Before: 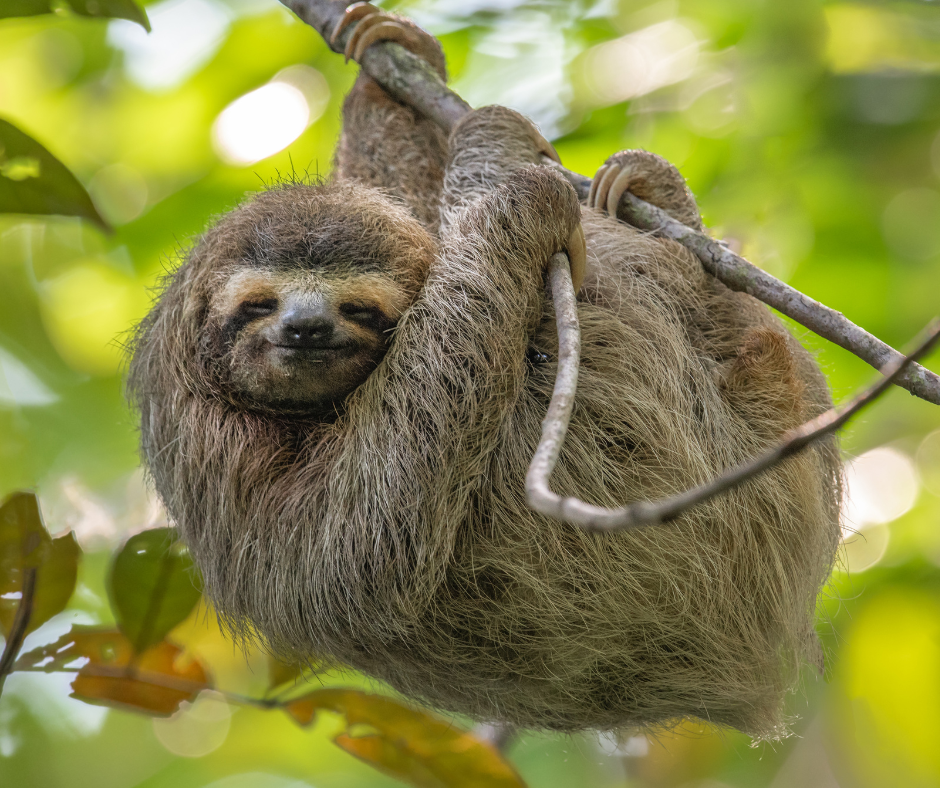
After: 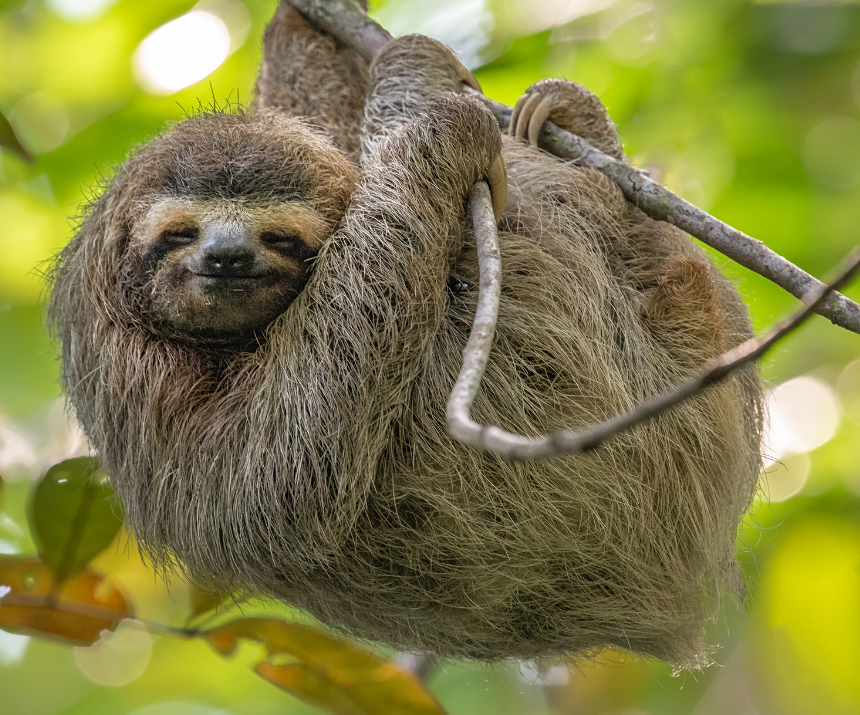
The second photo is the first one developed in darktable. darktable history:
crop and rotate: left 8.509%, top 9.168%
sharpen: amount 0.206
exposure: compensate highlight preservation false
